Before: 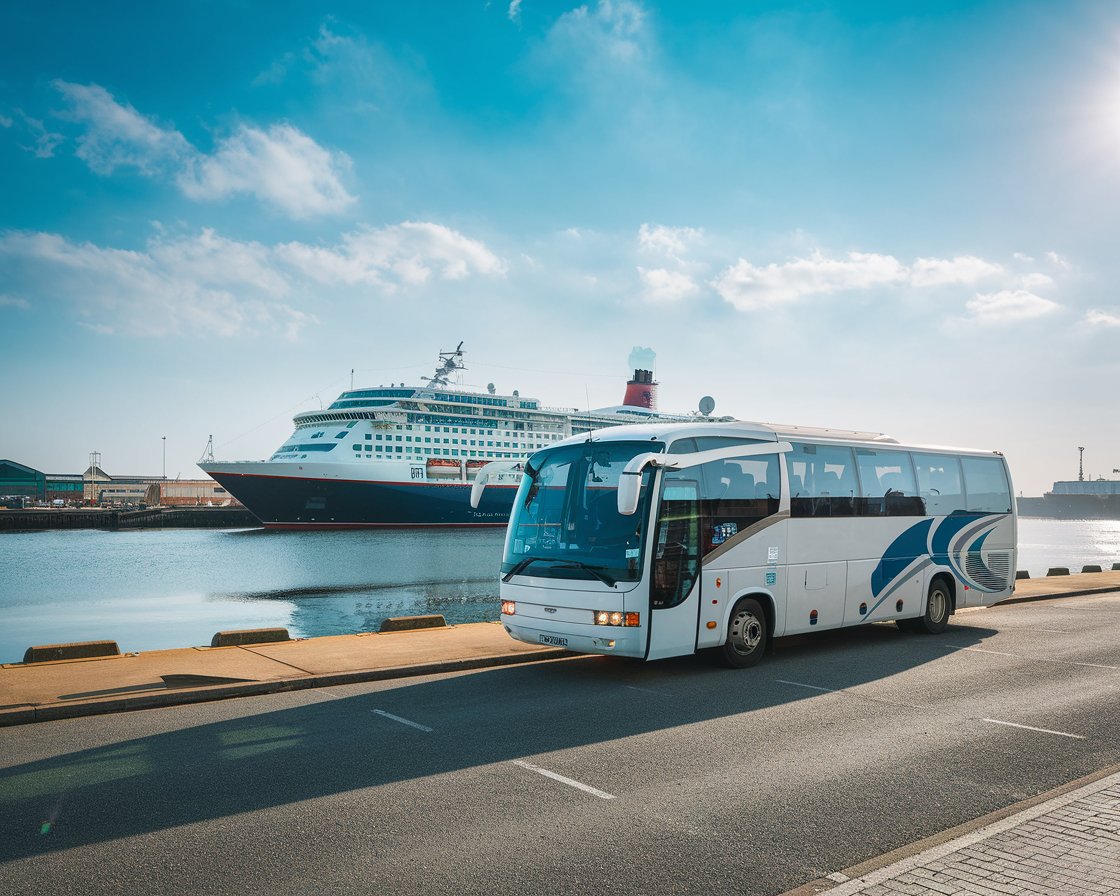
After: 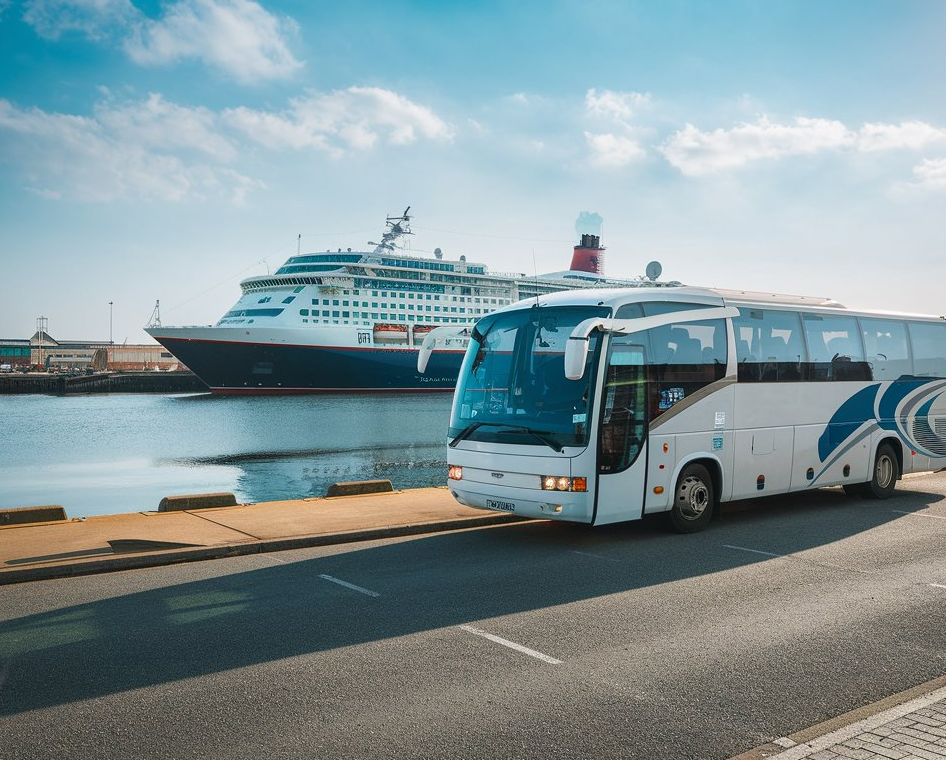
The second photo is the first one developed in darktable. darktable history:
crop and rotate: left 4.788%, top 15.105%, right 10.659%
